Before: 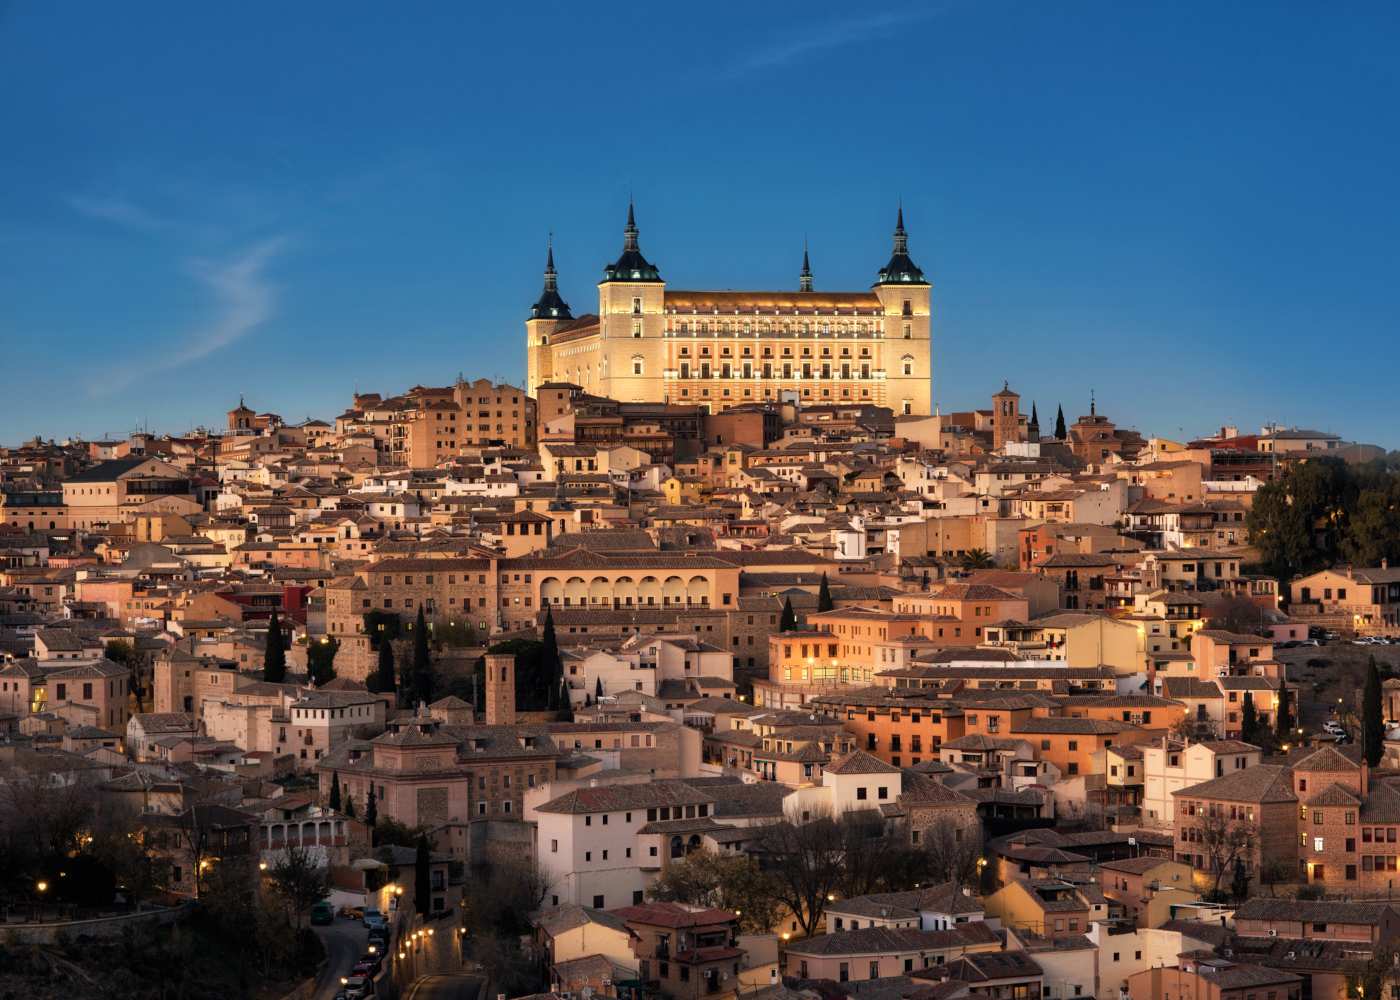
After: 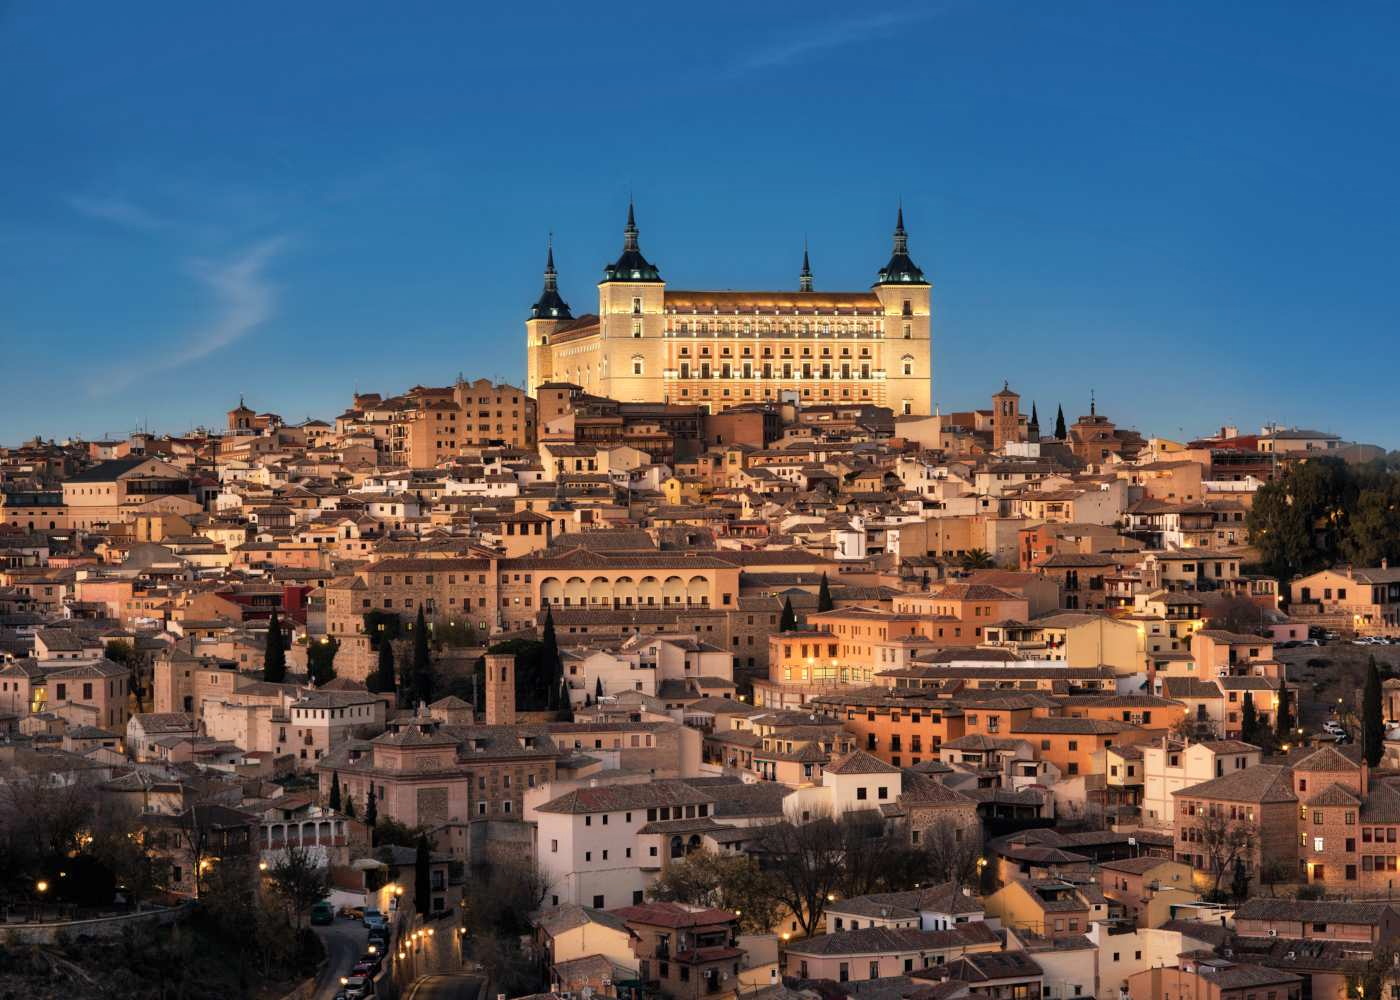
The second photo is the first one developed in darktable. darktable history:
shadows and highlights: shadows 37.2, highlights -27.61, soften with gaussian
